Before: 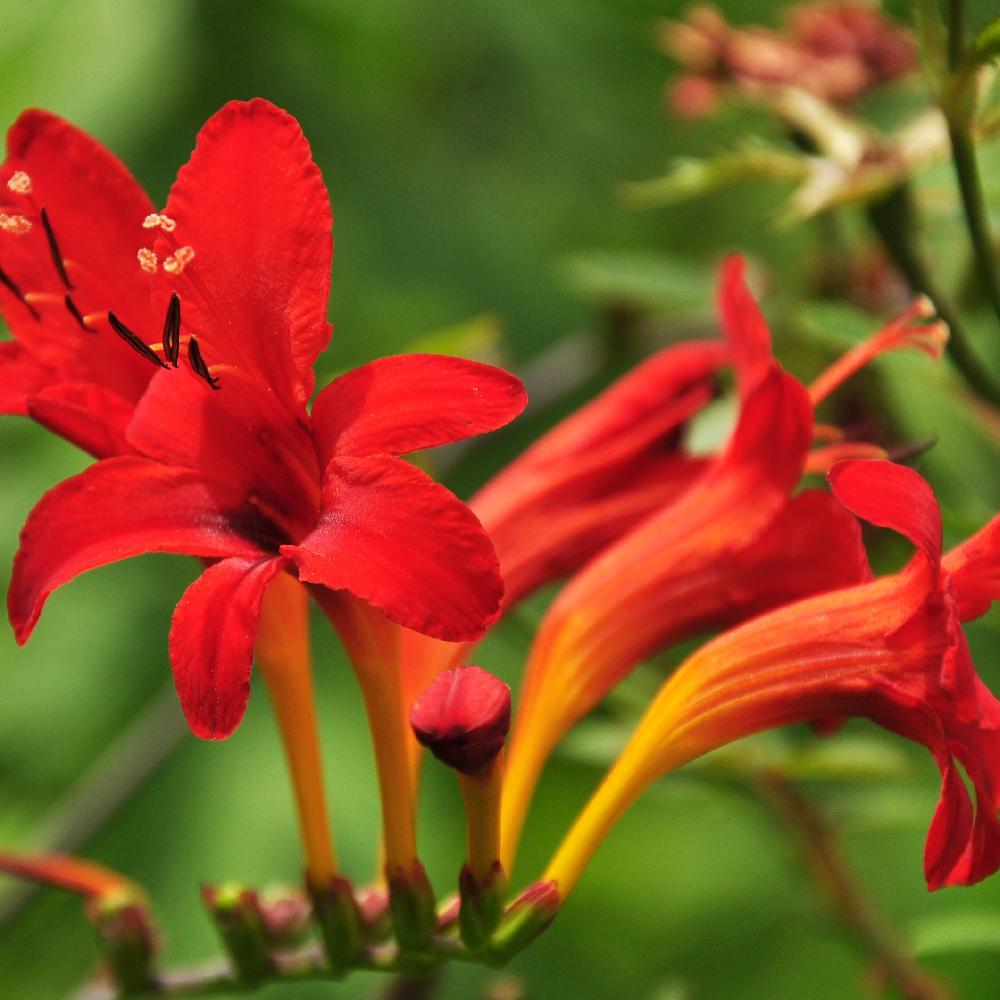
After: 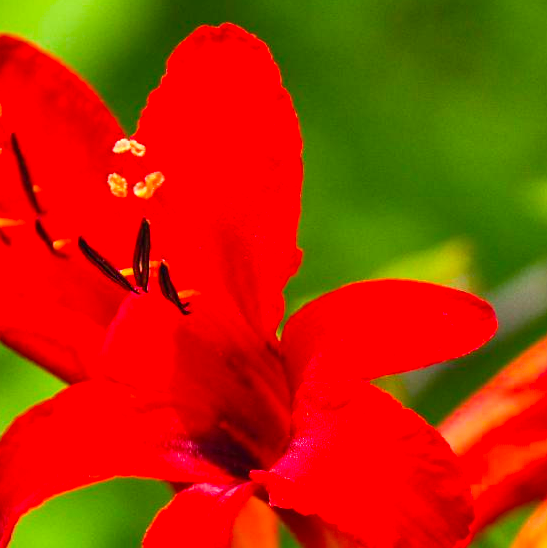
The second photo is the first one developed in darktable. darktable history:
crop and rotate: left 3.047%, top 7.509%, right 42.236%, bottom 37.598%
contrast brightness saturation: contrast 0.2, brightness 0.15, saturation 0.14
color balance rgb: perceptual saturation grading › global saturation 36%, perceptual brilliance grading › global brilliance 10%, global vibrance 20%
white balance: red 0.967, blue 1.049
